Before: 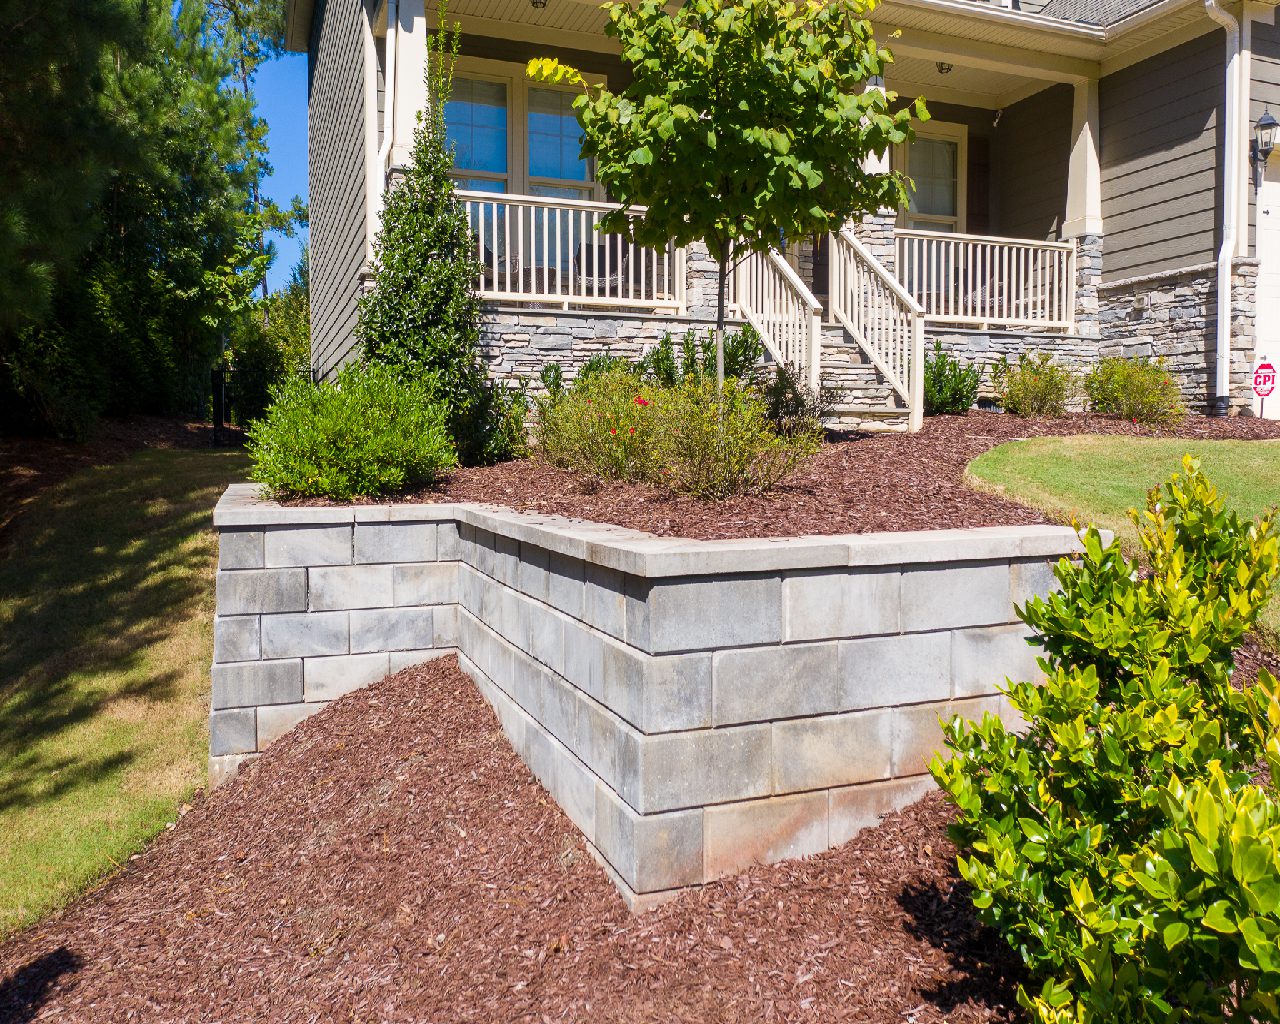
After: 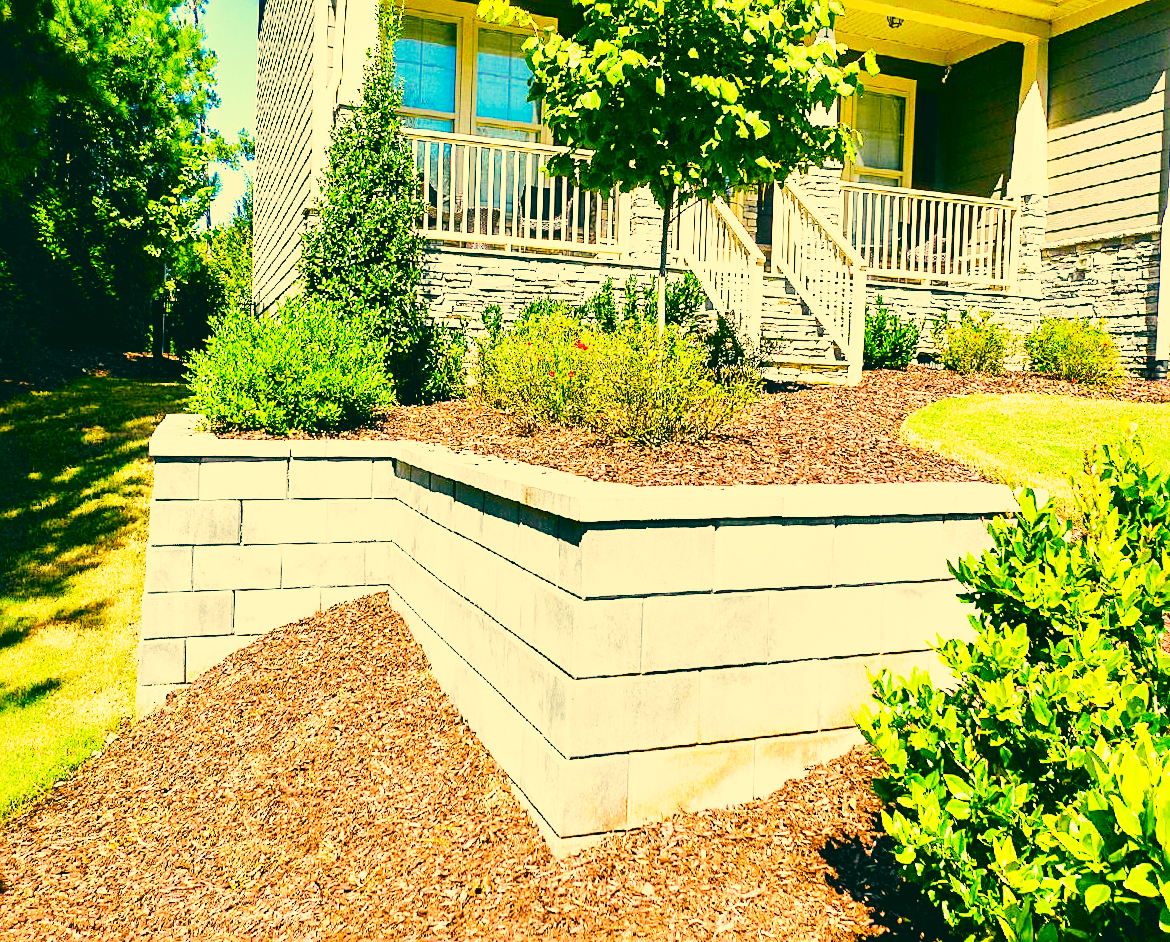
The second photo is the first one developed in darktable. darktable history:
exposure: black level correction 0, exposure 0.396 EV, compensate exposure bias true, compensate highlight preservation false
base curve: curves: ch0 [(0, 0) (0.007, 0.004) (0.027, 0.03) (0.046, 0.07) (0.207, 0.54) (0.442, 0.872) (0.673, 0.972) (1, 1)], preserve colors none
sharpen: on, module defaults
shadows and highlights: shadows 60.55, soften with gaussian
tone curve: curves: ch0 [(0, 0) (0.071, 0.047) (0.266, 0.26) (0.491, 0.552) (0.753, 0.818) (1, 0.983)]; ch1 [(0, 0) (0.346, 0.307) (0.408, 0.369) (0.463, 0.443) (0.482, 0.493) (0.502, 0.5) (0.517, 0.518) (0.546, 0.587) (0.588, 0.643) (0.651, 0.709) (1, 1)]; ch2 [(0, 0) (0.346, 0.34) (0.434, 0.46) (0.485, 0.494) (0.5, 0.494) (0.517, 0.503) (0.535, 0.545) (0.583, 0.634) (0.625, 0.686) (1, 1)], color space Lab, independent channels, preserve colors none
local contrast: mode bilateral grid, contrast 19, coarseness 51, detail 119%, midtone range 0.2
color correction: highlights a* 2.2, highlights b* 34.29, shadows a* -36.01, shadows b* -5.98
crop and rotate: angle -1.92°, left 3.143%, top 3.682%, right 1.657%, bottom 0.507%
